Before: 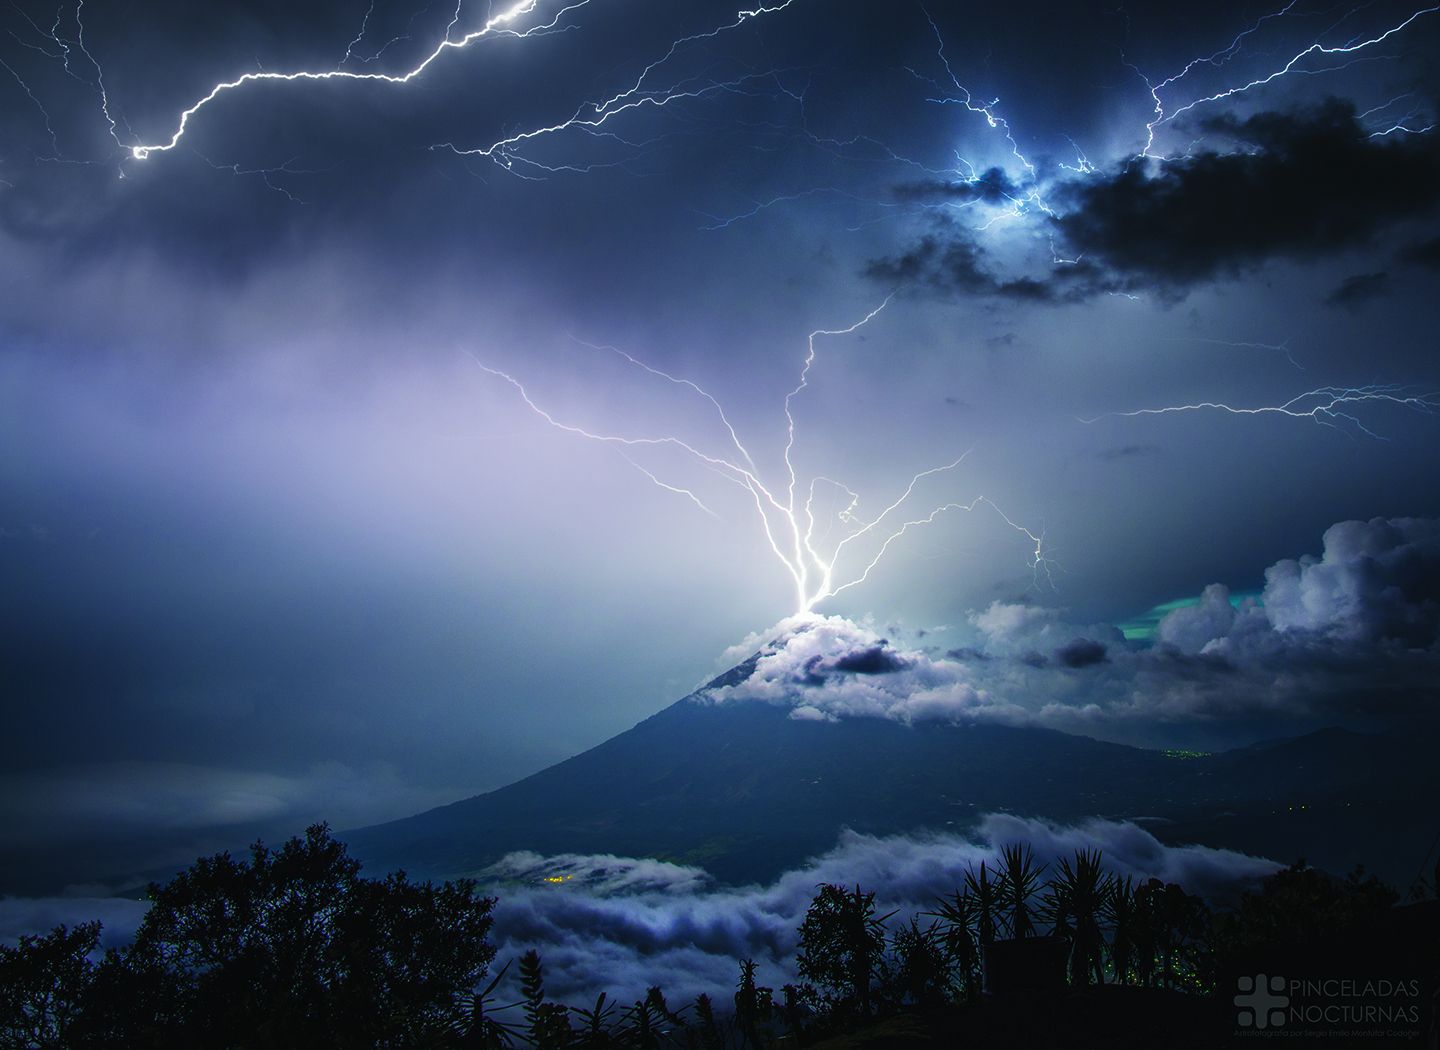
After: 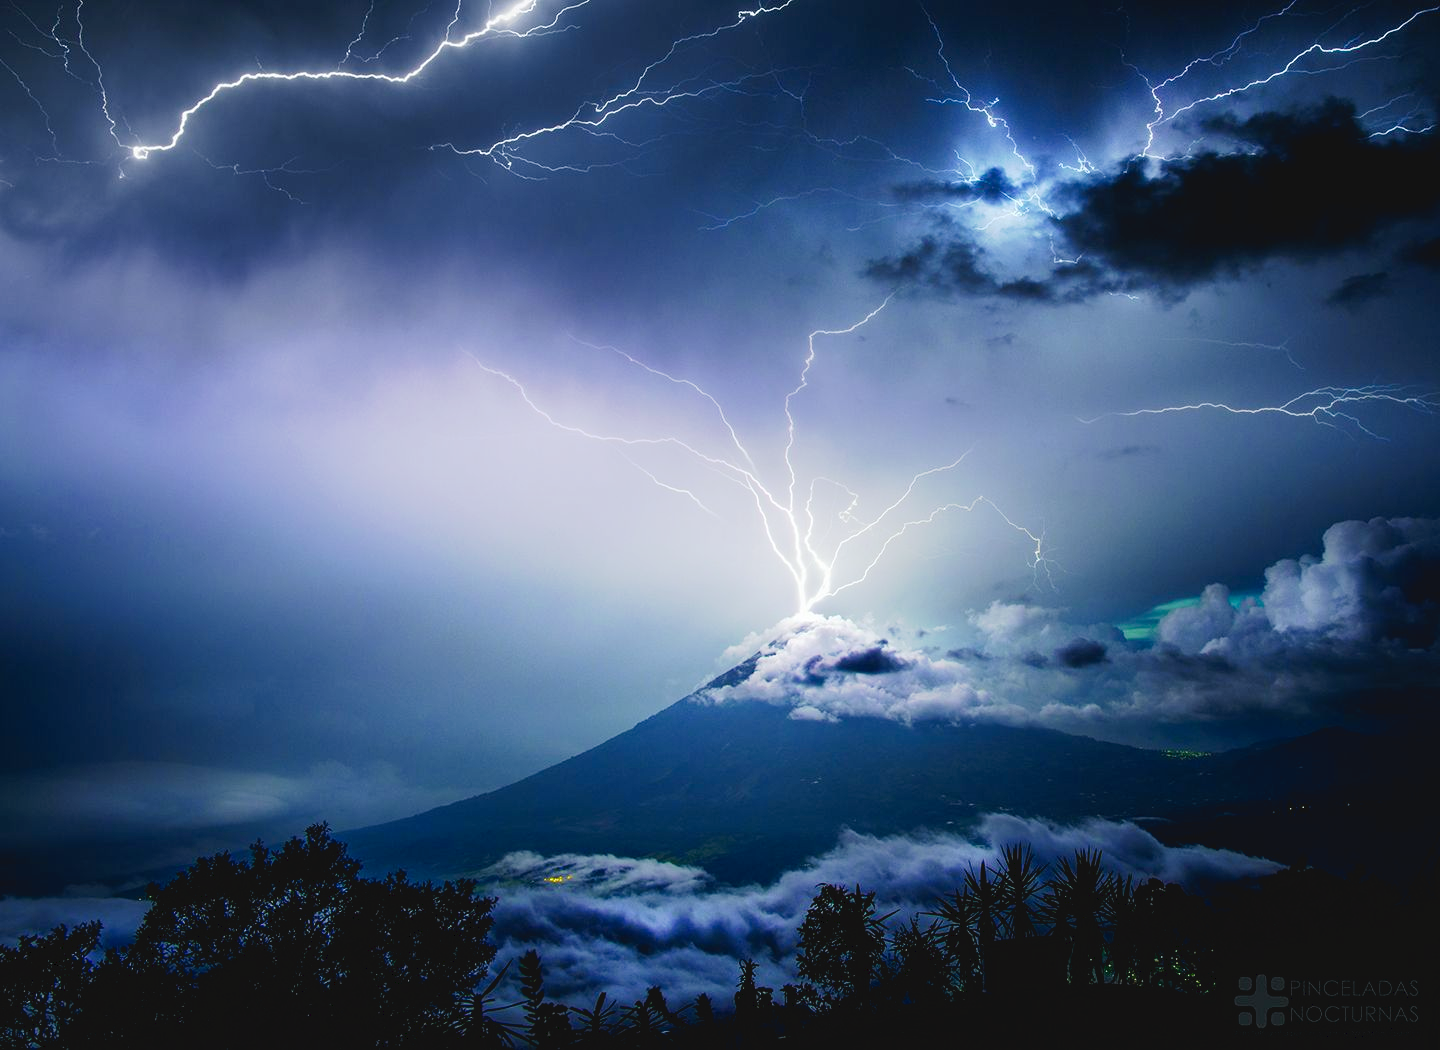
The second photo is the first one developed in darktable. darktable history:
tone curve: curves: ch0 [(0, 0) (0.003, 0.059) (0.011, 0.059) (0.025, 0.057) (0.044, 0.055) (0.069, 0.057) (0.1, 0.083) (0.136, 0.128) (0.177, 0.185) (0.224, 0.242) (0.277, 0.308) (0.335, 0.383) (0.399, 0.468) (0.468, 0.547) (0.543, 0.632) (0.623, 0.71) (0.709, 0.801) (0.801, 0.859) (0.898, 0.922) (1, 1)], preserve colors none
